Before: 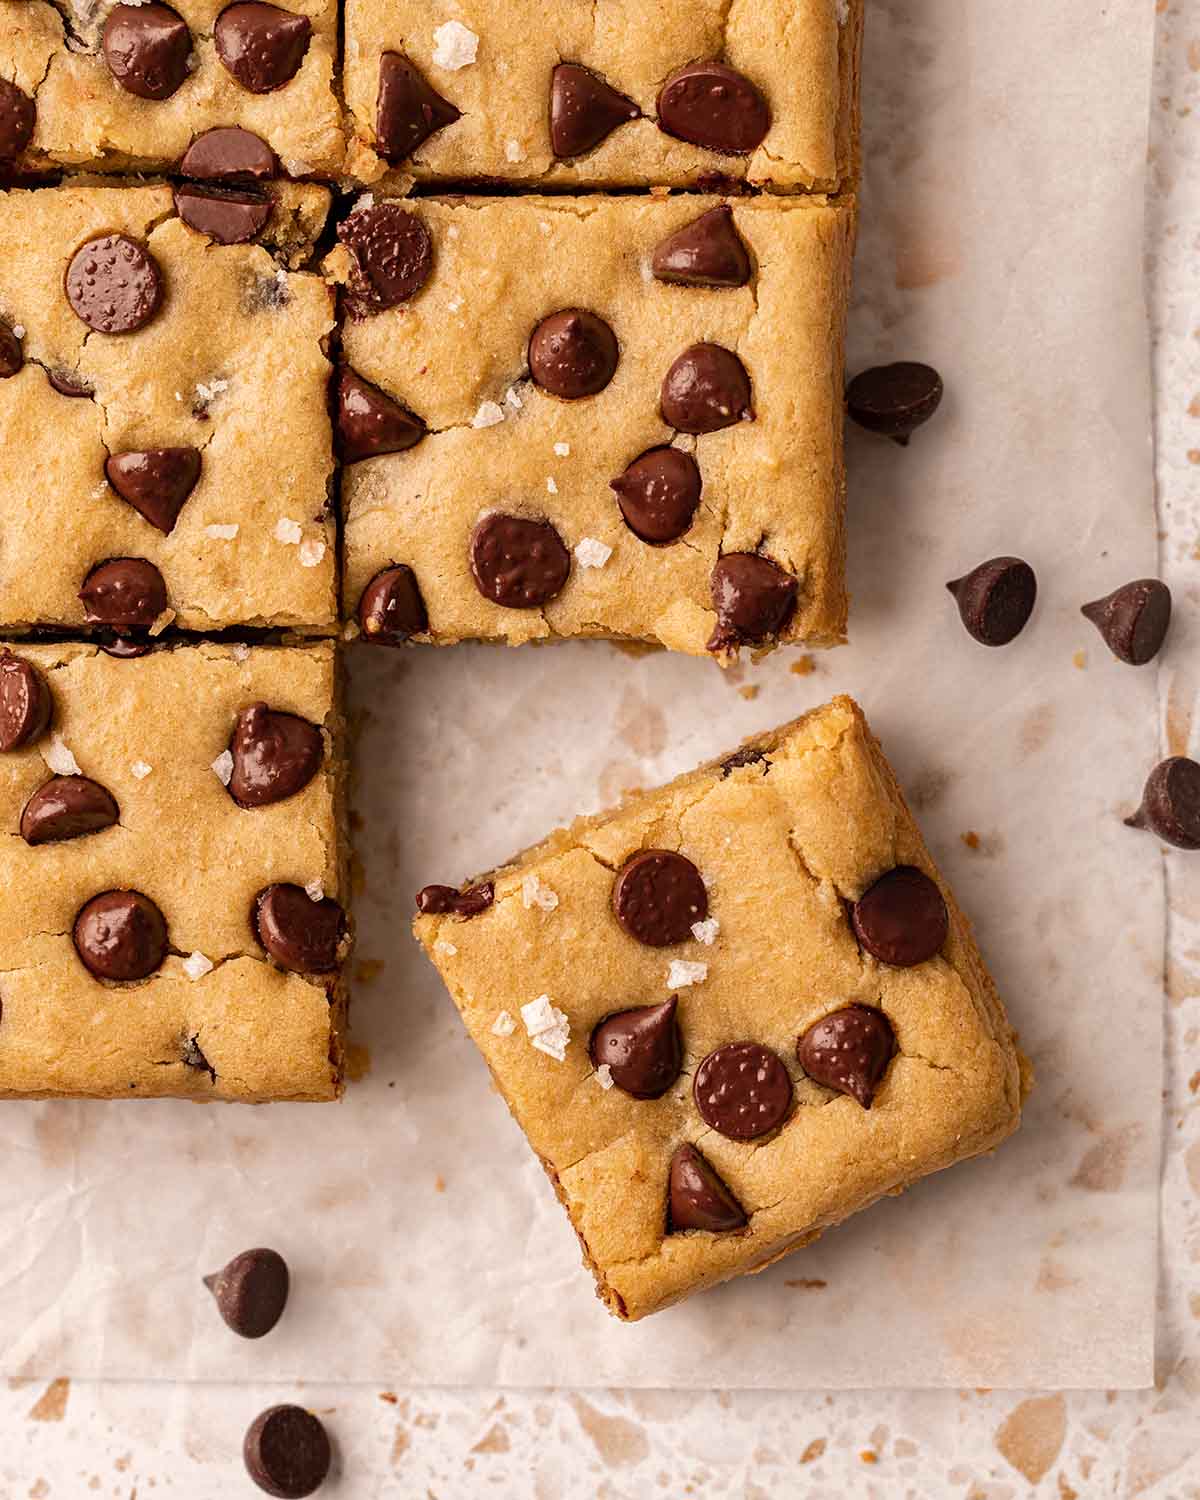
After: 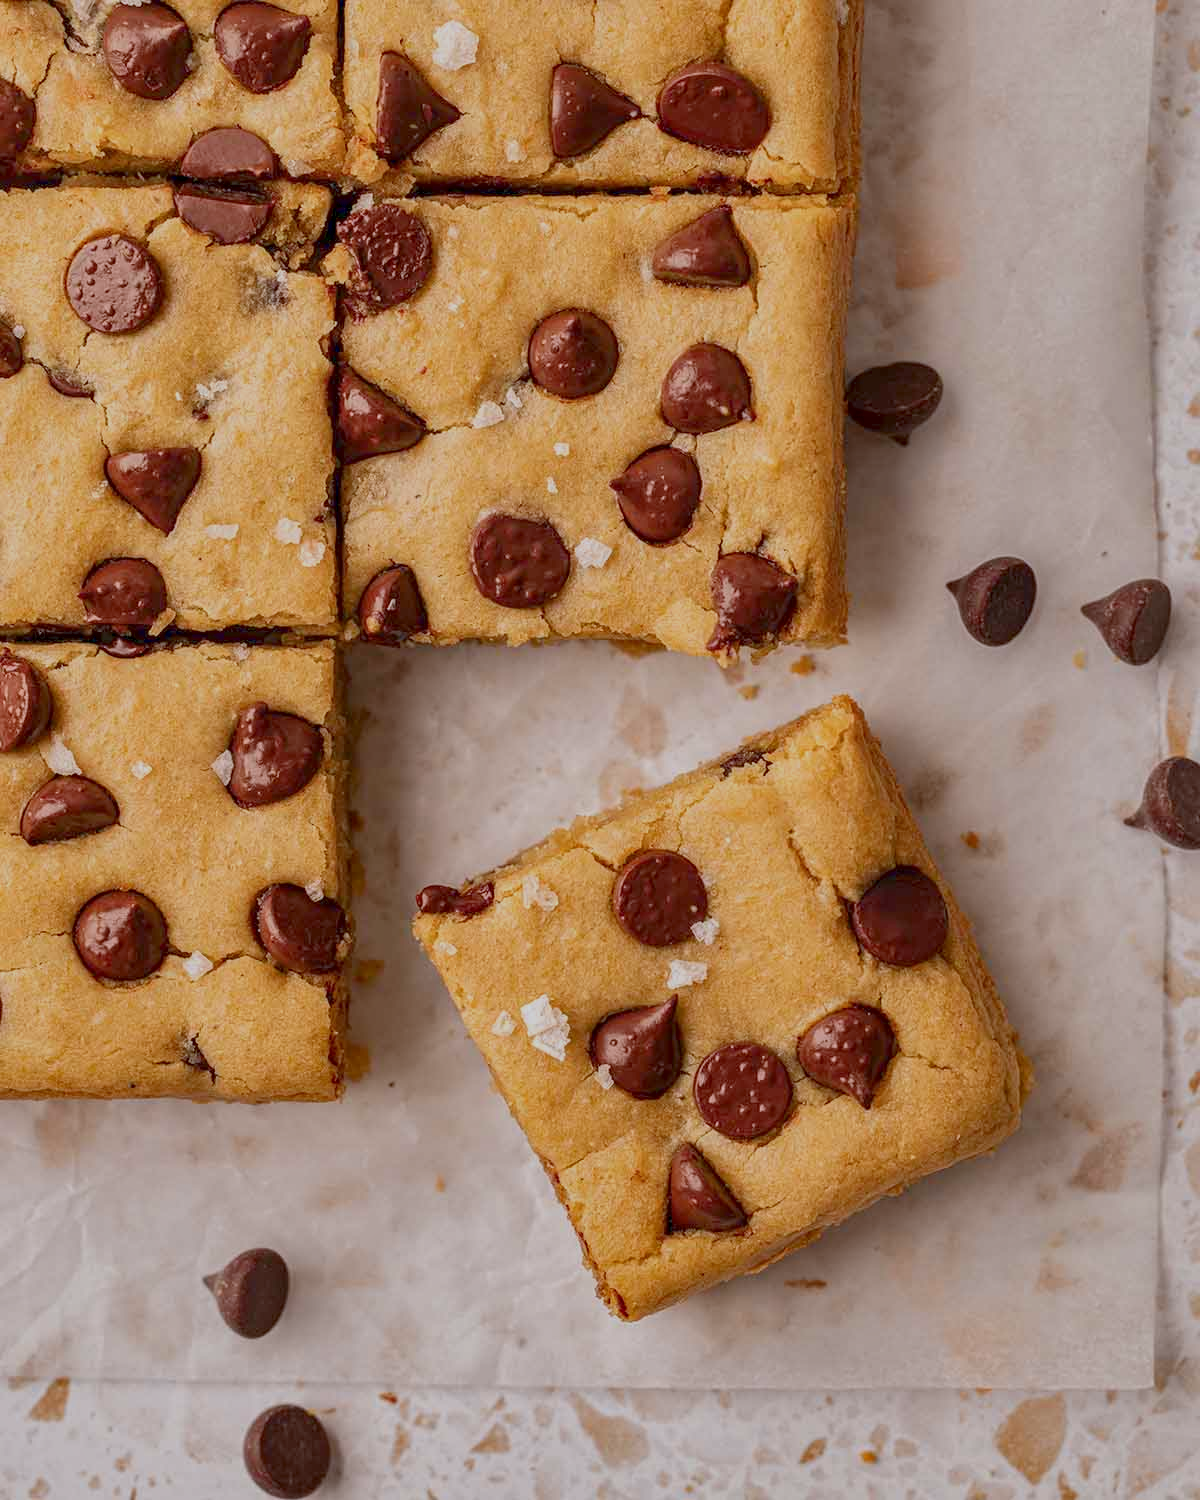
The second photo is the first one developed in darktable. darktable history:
shadows and highlights: low approximation 0.01, soften with gaussian
local contrast: on, module defaults
white balance: red 0.976, blue 1.04
color balance rgb: contrast -30%
